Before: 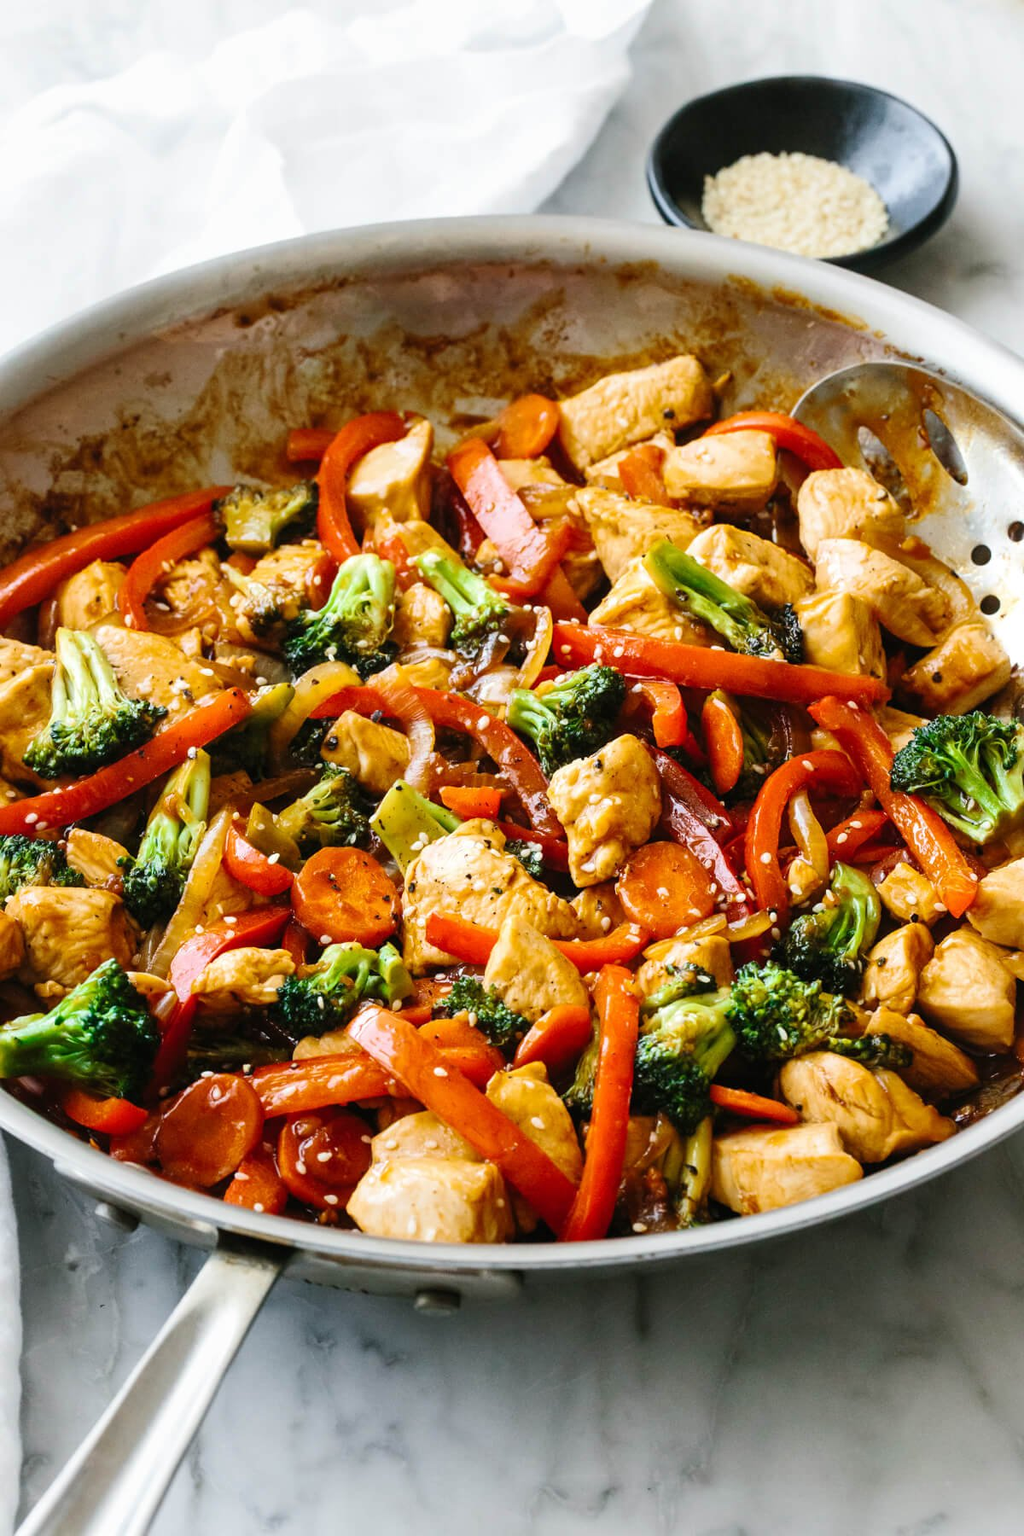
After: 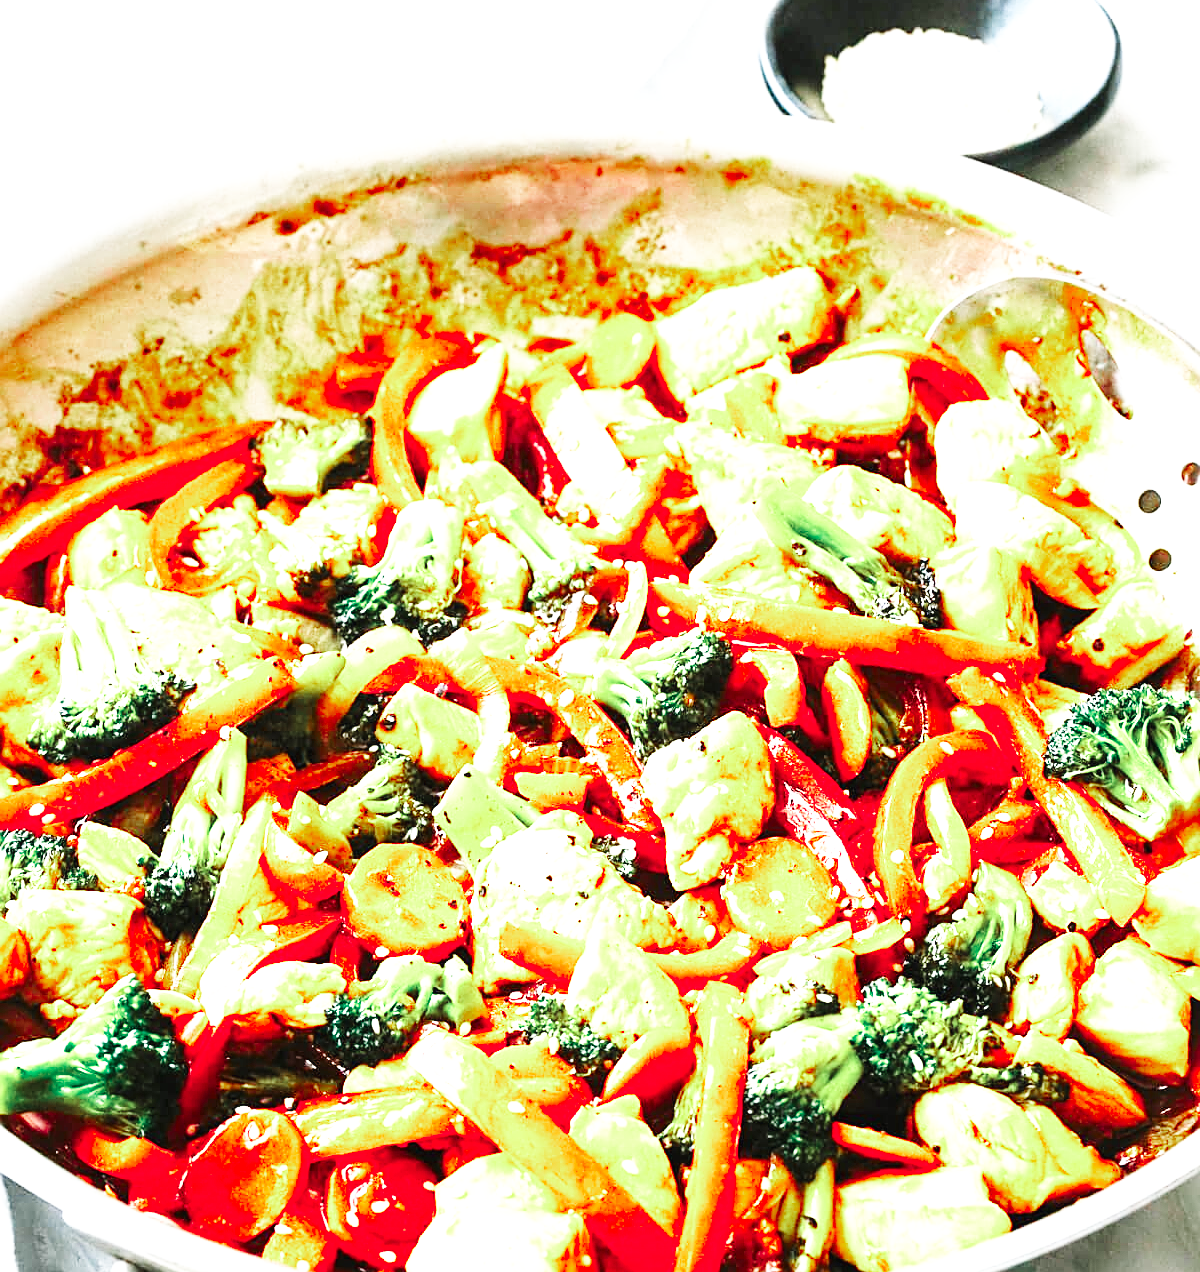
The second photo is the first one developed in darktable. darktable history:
base curve: curves: ch0 [(0, 0.003) (0.001, 0.002) (0.006, 0.004) (0.02, 0.022) (0.048, 0.086) (0.094, 0.234) (0.162, 0.431) (0.258, 0.629) (0.385, 0.8) (0.548, 0.918) (0.751, 0.988) (1, 1)], preserve colors none
color zones: curves: ch0 [(0, 0.466) (0.128, 0.466) (0.25, 0.5) (0.375, 0.456) (0.5, 0.5) (0.625, 0.5) (0.737, 0.652) (0.875, 0.5)]; ch1 [(0, 0.603) (0.125, 0.618) (0.261, 0.348) (0.372, 0.353) (0.497, 0.363) (0.611, 0.45) (0.731, 0.427) (0.875, 0.518) (0.998, 0.652)]; ch2 [(0, 0.559) (0.125, 0.451) (0.253, 0.564) (0.37, 0.578) (0.5, 0.466) (0.625, 0.471) (0.731, 0.471) (0.88, 0.485)]
exposure: black level correction 0, exposure 1.388 EV, compensate exposure bias true, compensate highlight preservation false
sharpen: on, module defaults
crop and rotate: top 8.293%, bottom 20.996%
